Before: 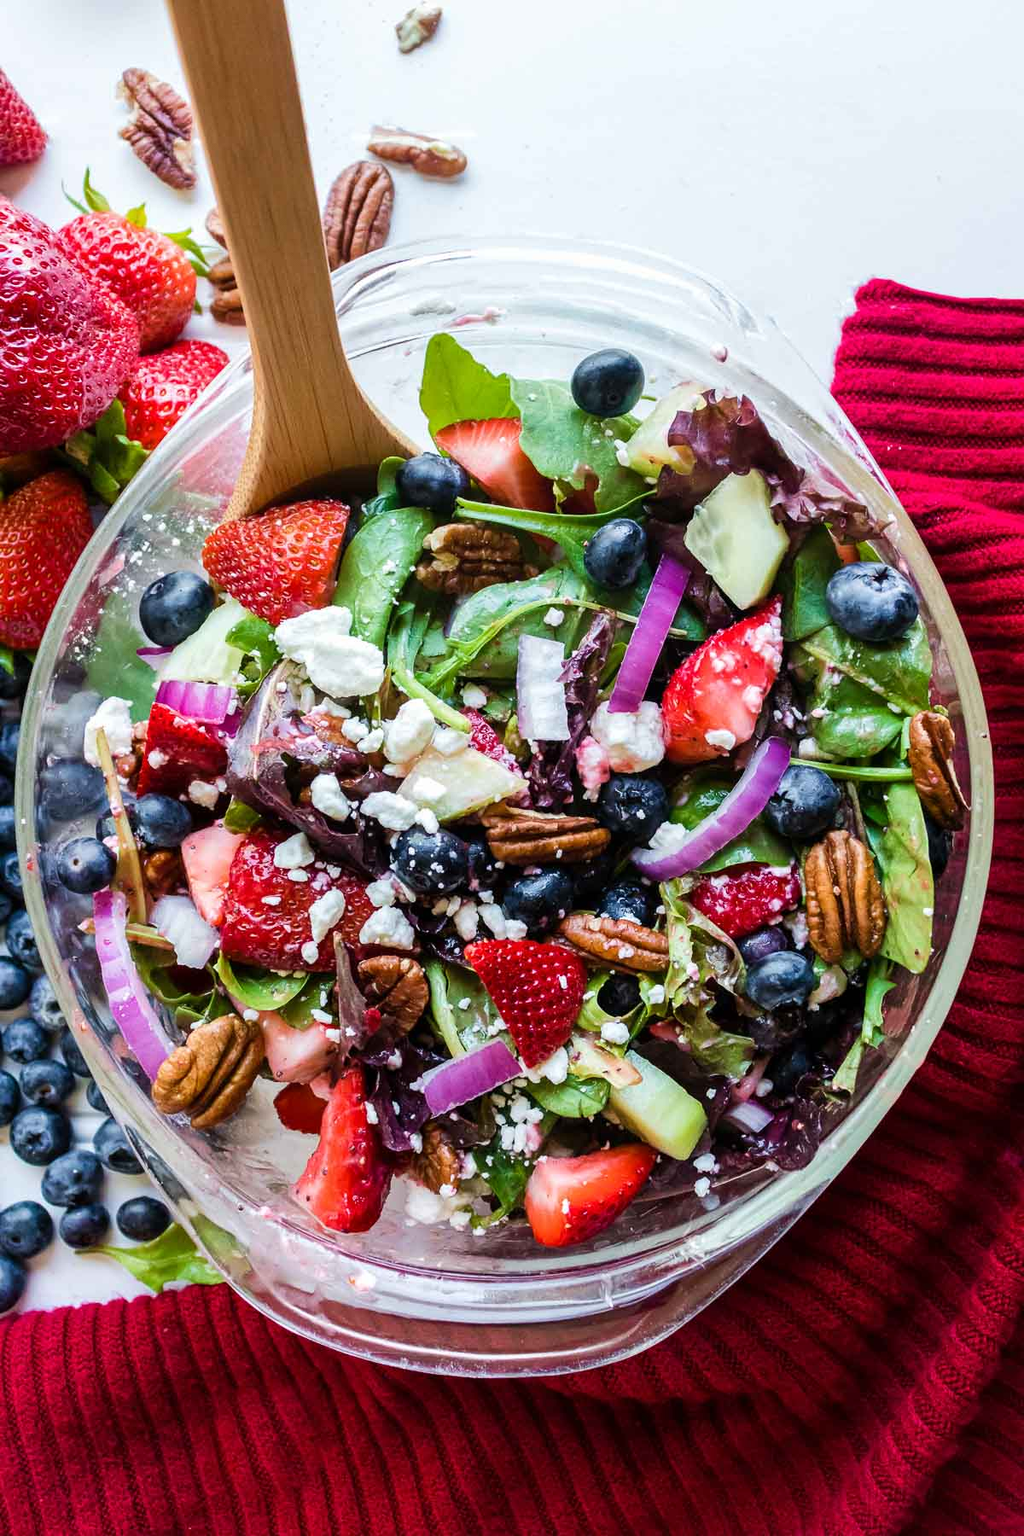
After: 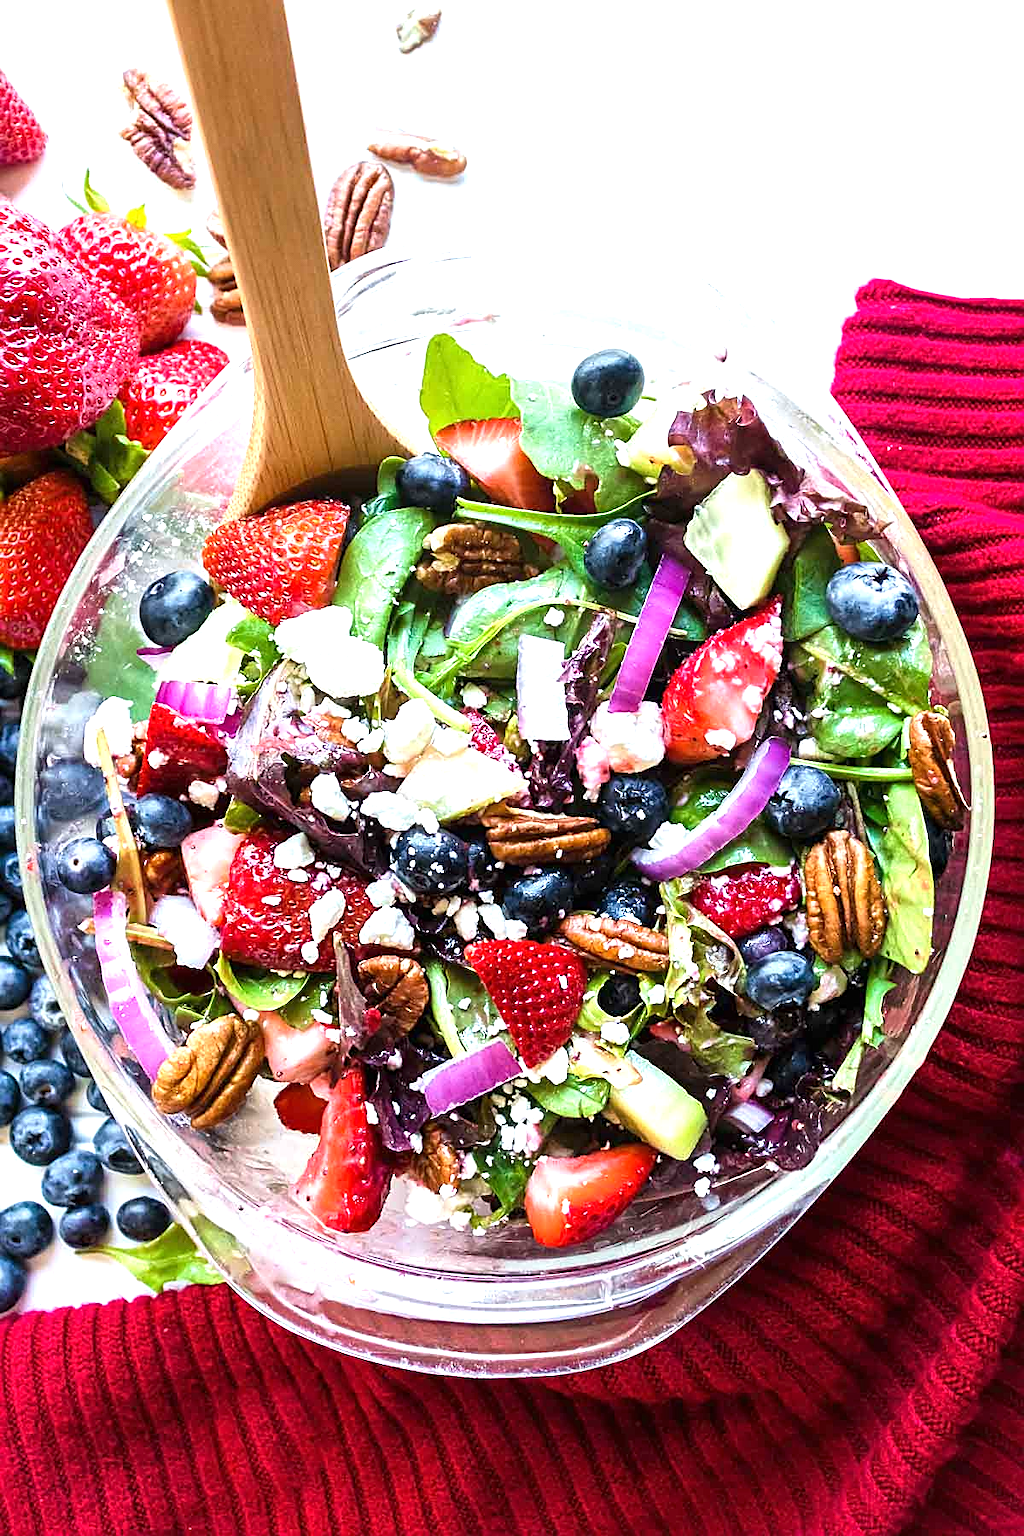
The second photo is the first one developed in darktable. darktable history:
sharpen: on, module defaults
exposure: black level correction 0, exposure 0.9 EV, compensate highlight preservation false
